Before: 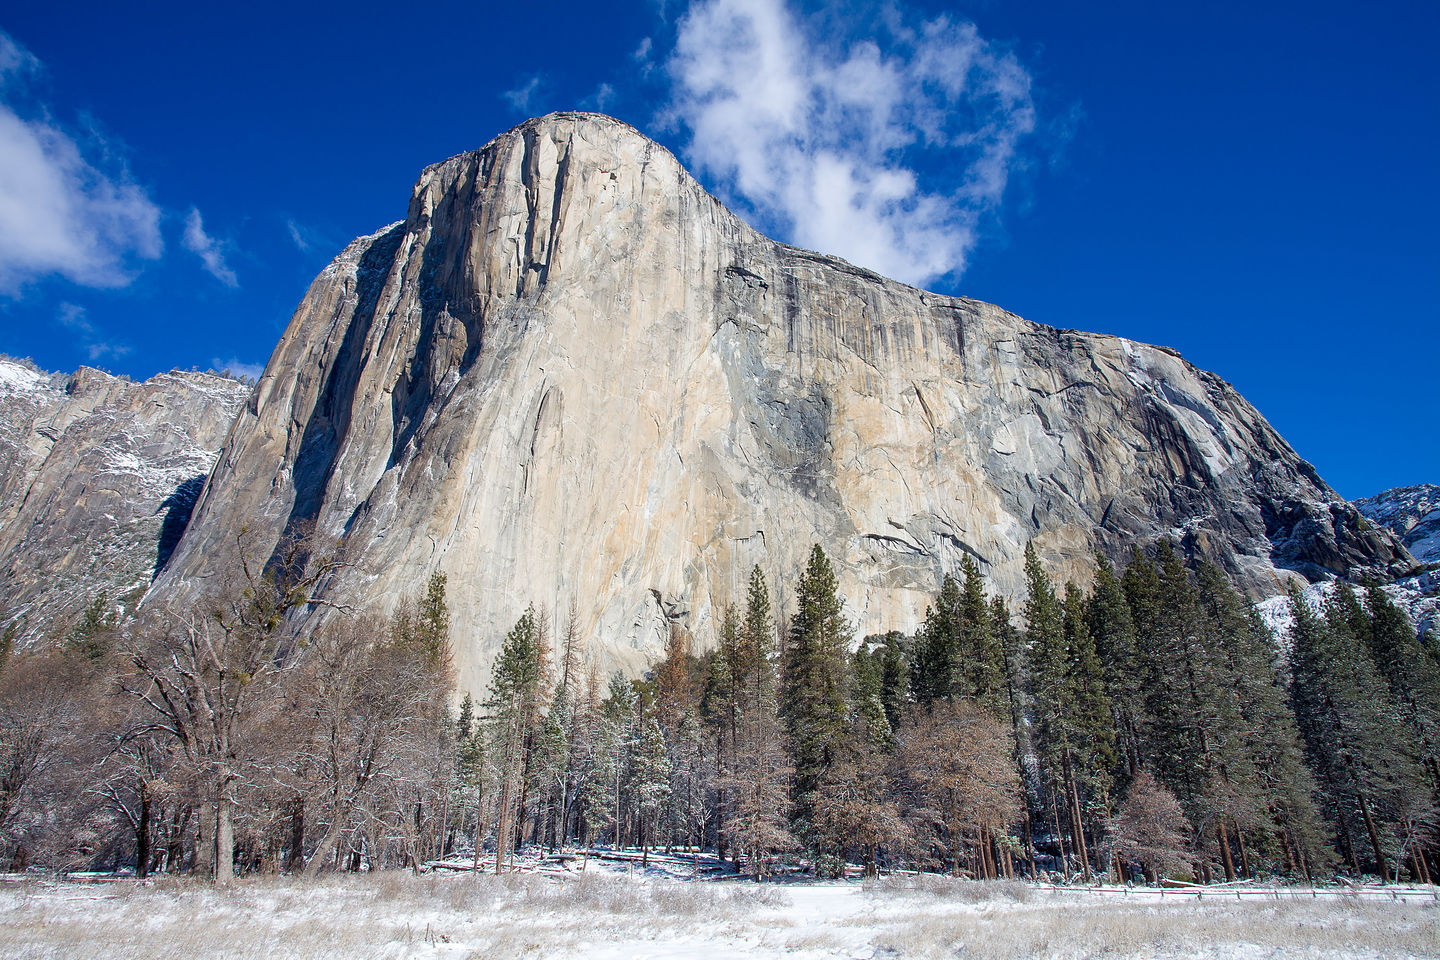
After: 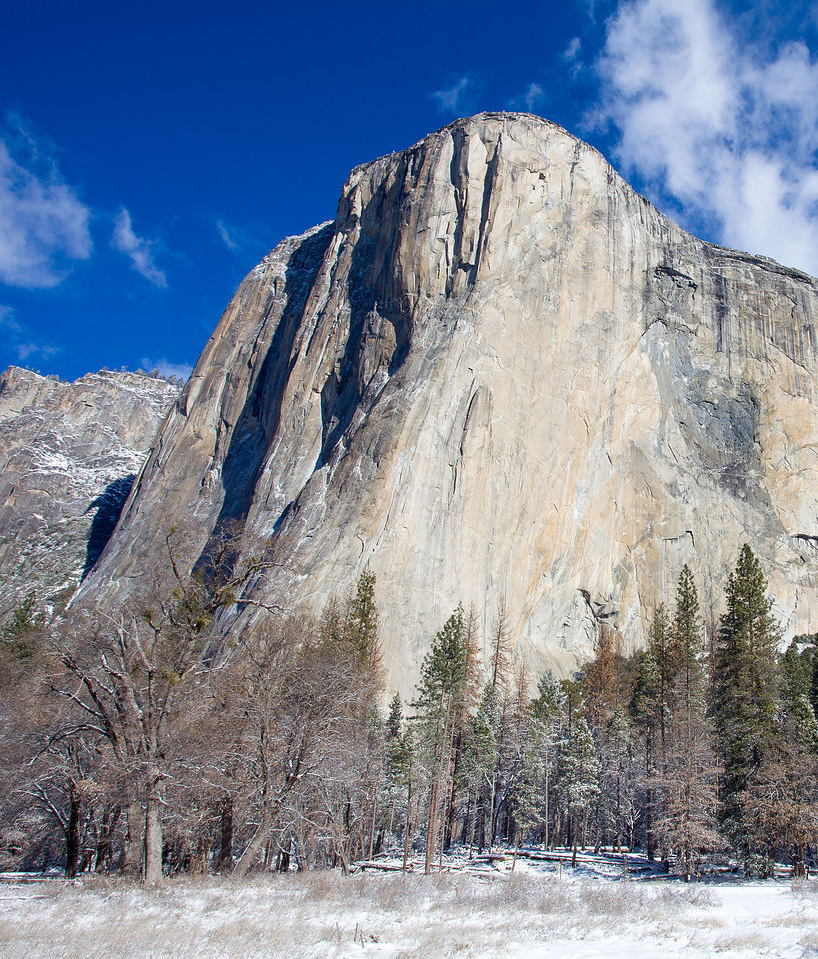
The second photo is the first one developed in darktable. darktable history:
crop: left 4.987%, right 38.155%
